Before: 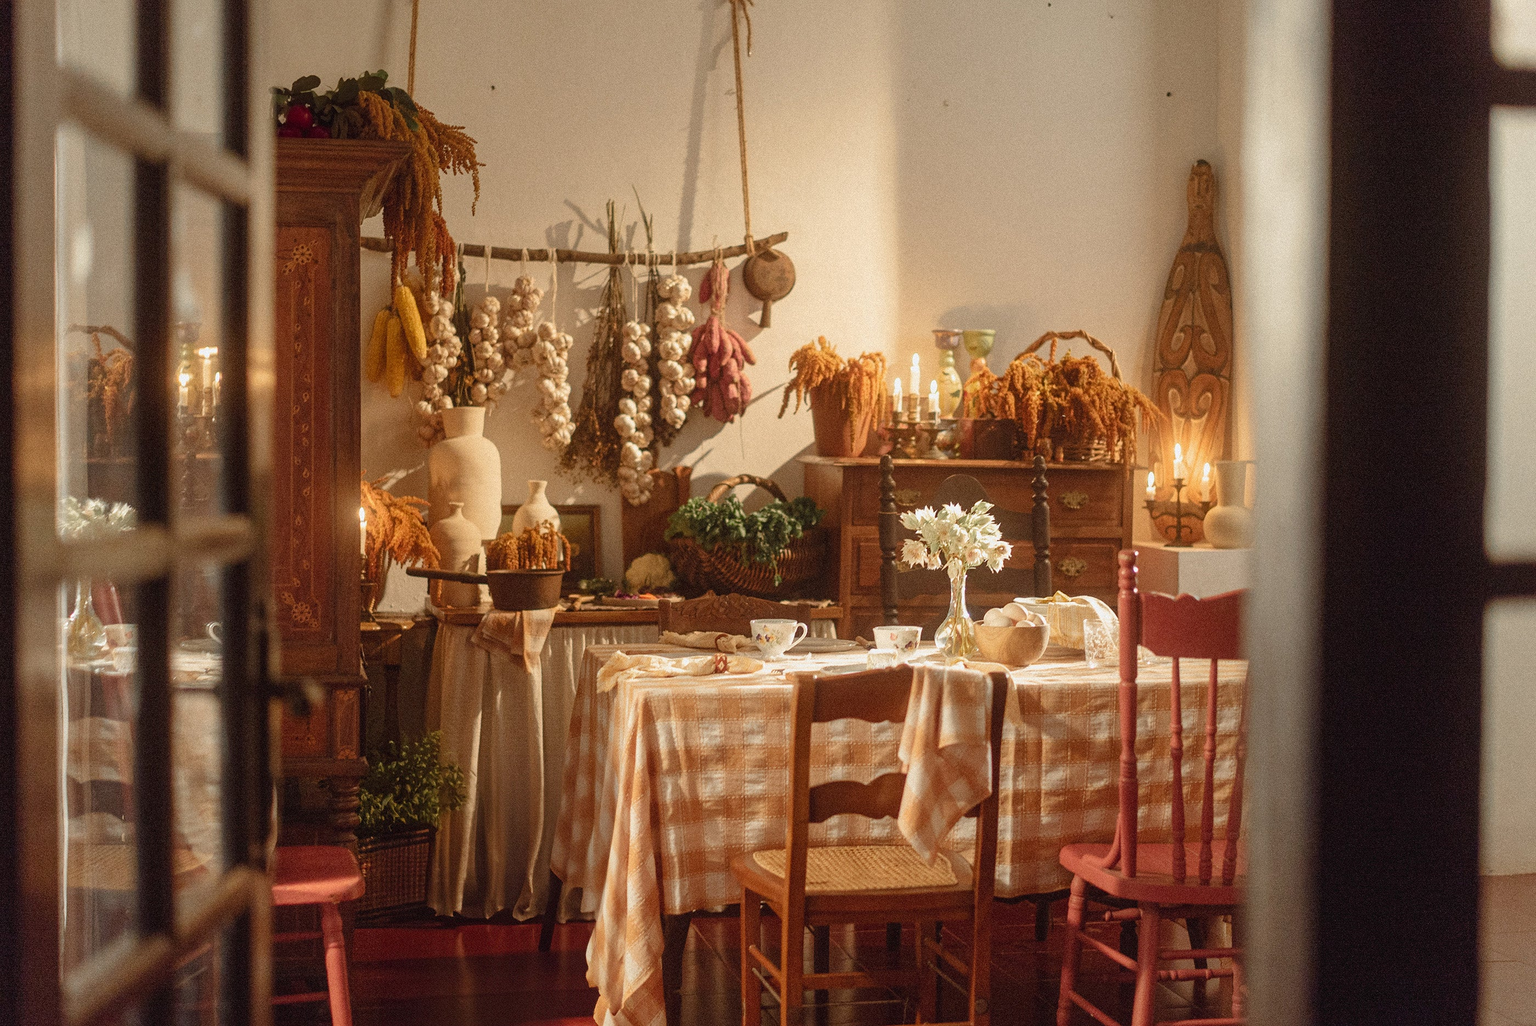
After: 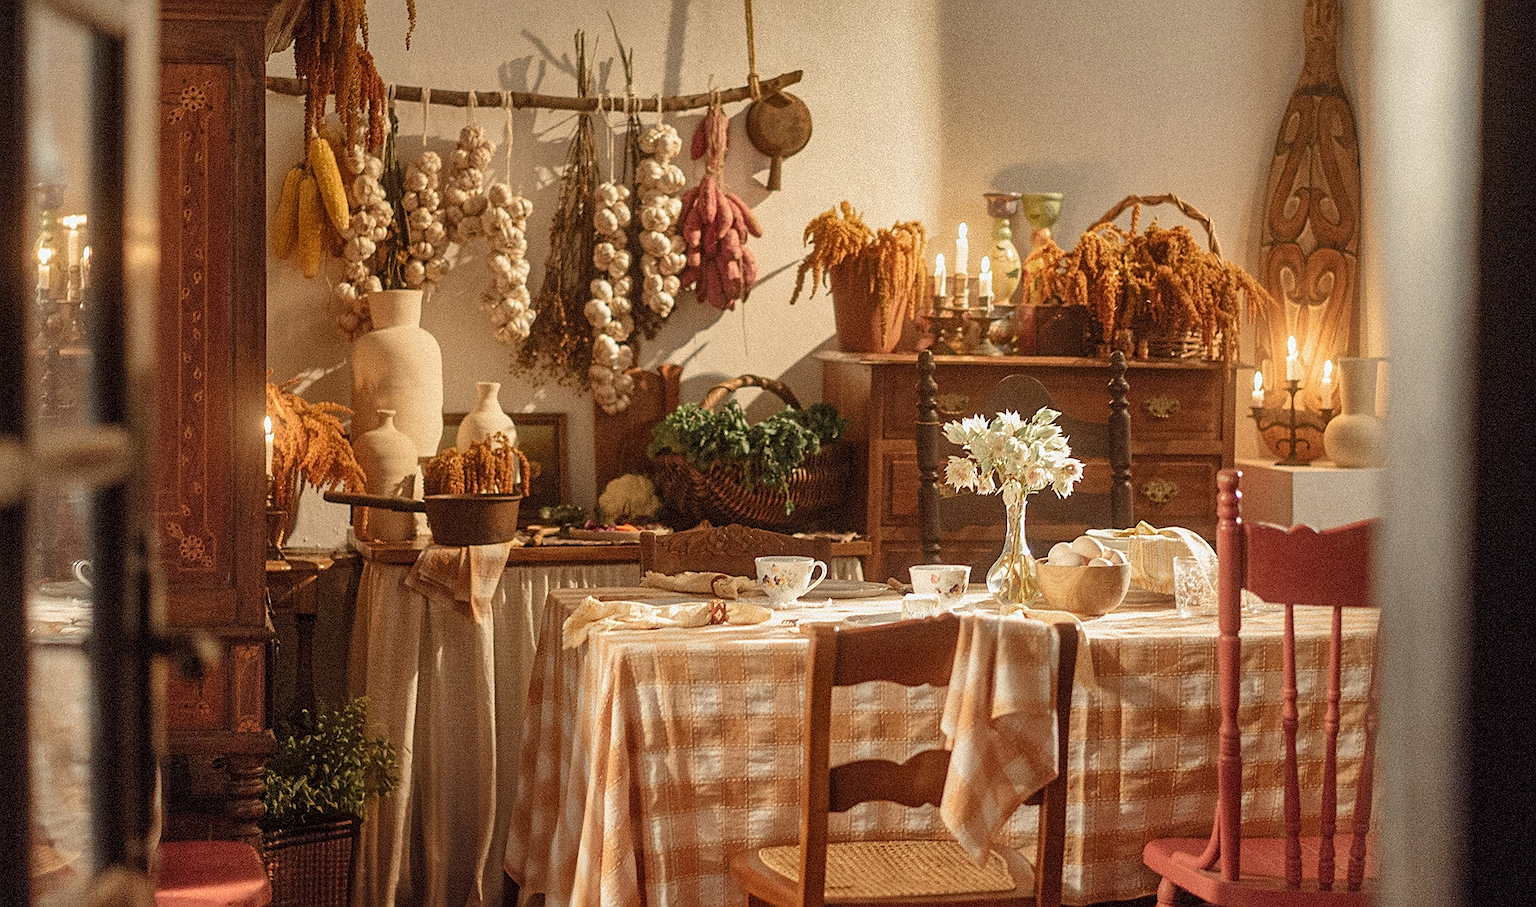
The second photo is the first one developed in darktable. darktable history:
exposure: exposure -0.055 EV, compensate highlight preservation false
levels: levels [0.016, 0.5, 0.996]
shadows and highlights: shadows 30.64, highlights -63.1, soften with gaussian
local contrast: highlights 104%, shadows 100%, detail 119%, midtone range 0.2
crop: left 9.712%, top 17.192%, right 10.584%, bottom 12.357%
sharpen: on, module defaults
